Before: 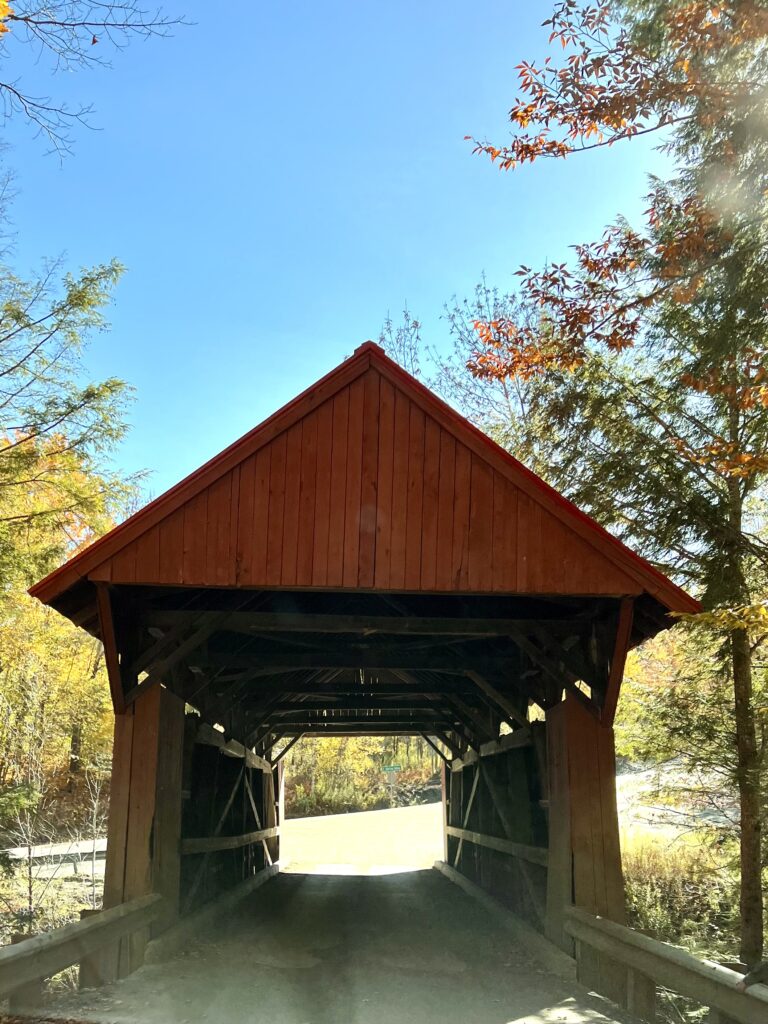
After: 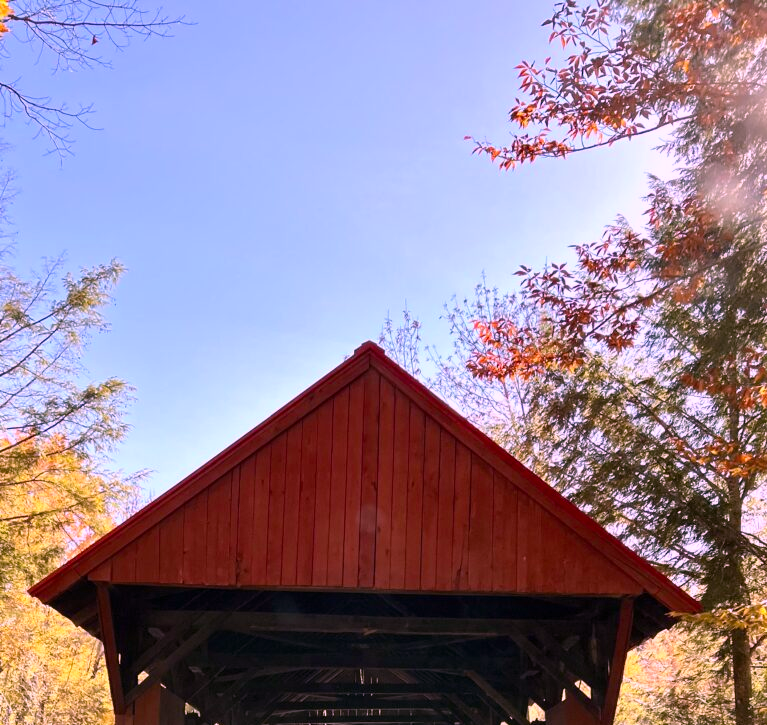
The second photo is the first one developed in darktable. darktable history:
color calibration: output R [1.107, -0.012, -0.003, 0], output B [0, 0, 1.308, 0], gray › normalize channels true, illuminant custom, x 0.344, y 0.36, temperature 5057.99 K, gamut compression 0.011
crop: right 0%, bottom 29.155%
